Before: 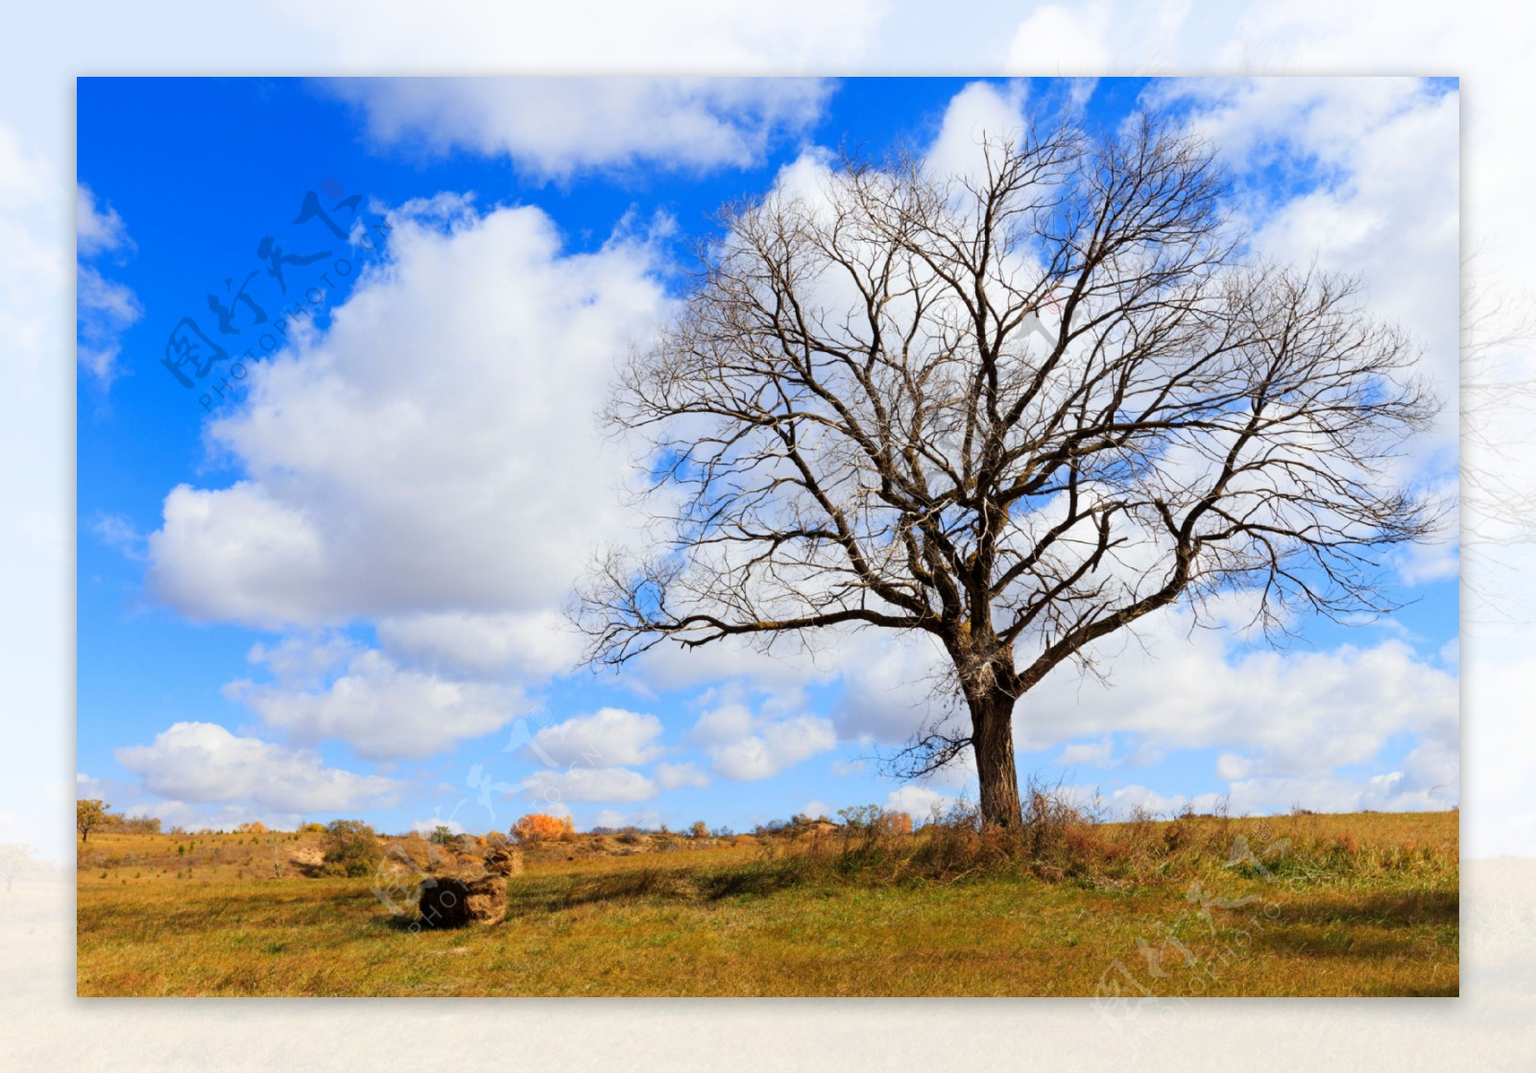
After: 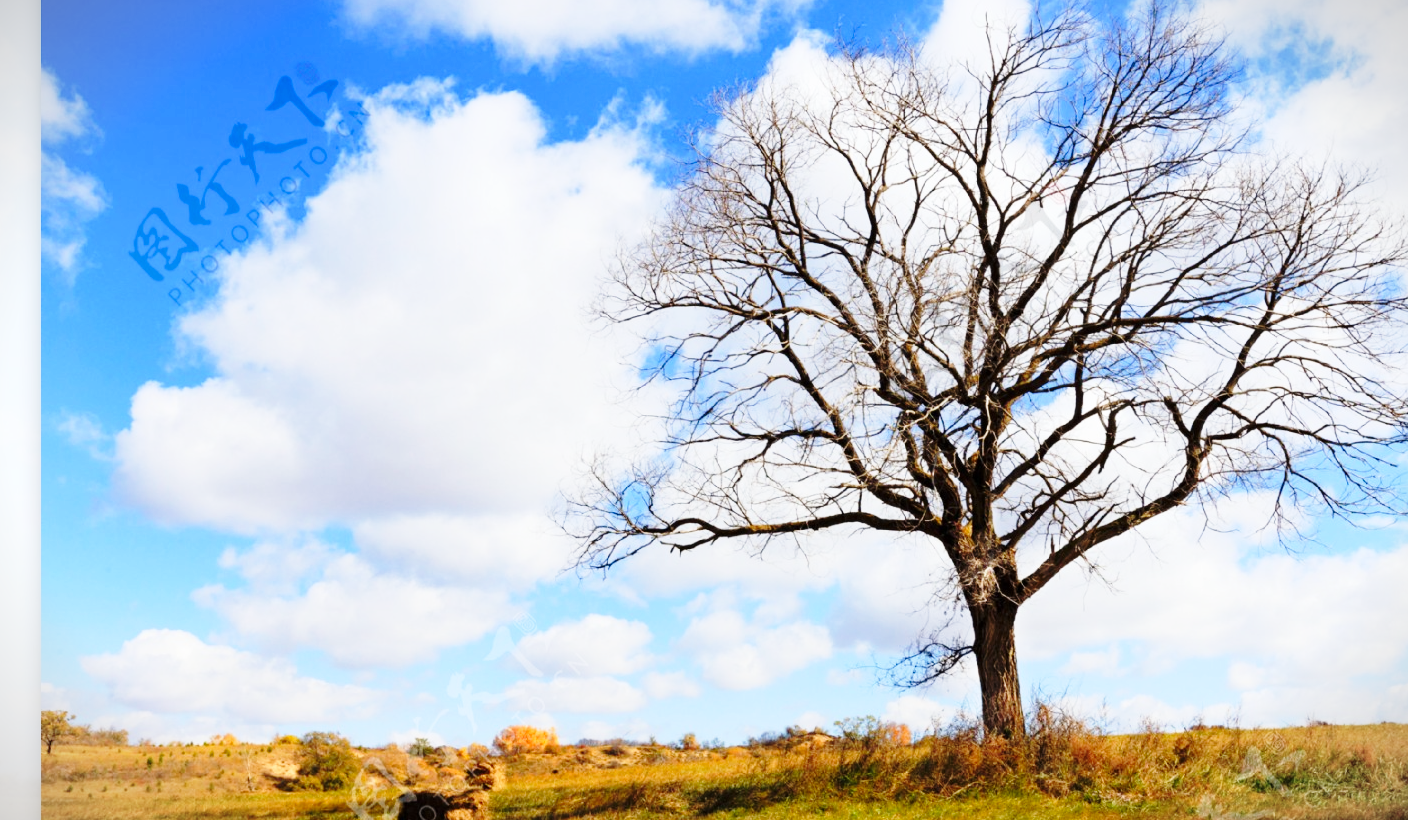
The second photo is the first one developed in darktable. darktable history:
crop and rotate: left 2.446%, top 11.038%, right 9.497%, bottom 15.602%
vignetting: fall-off start 99.36%, width/height ratio 1.319
base curve: curves: ch0 [(0, 0) (0.028, 0.03) (0.121, 0.232) (0.46, 0.748) (0.859, 0.968) (1, 1)], preserve colors none
